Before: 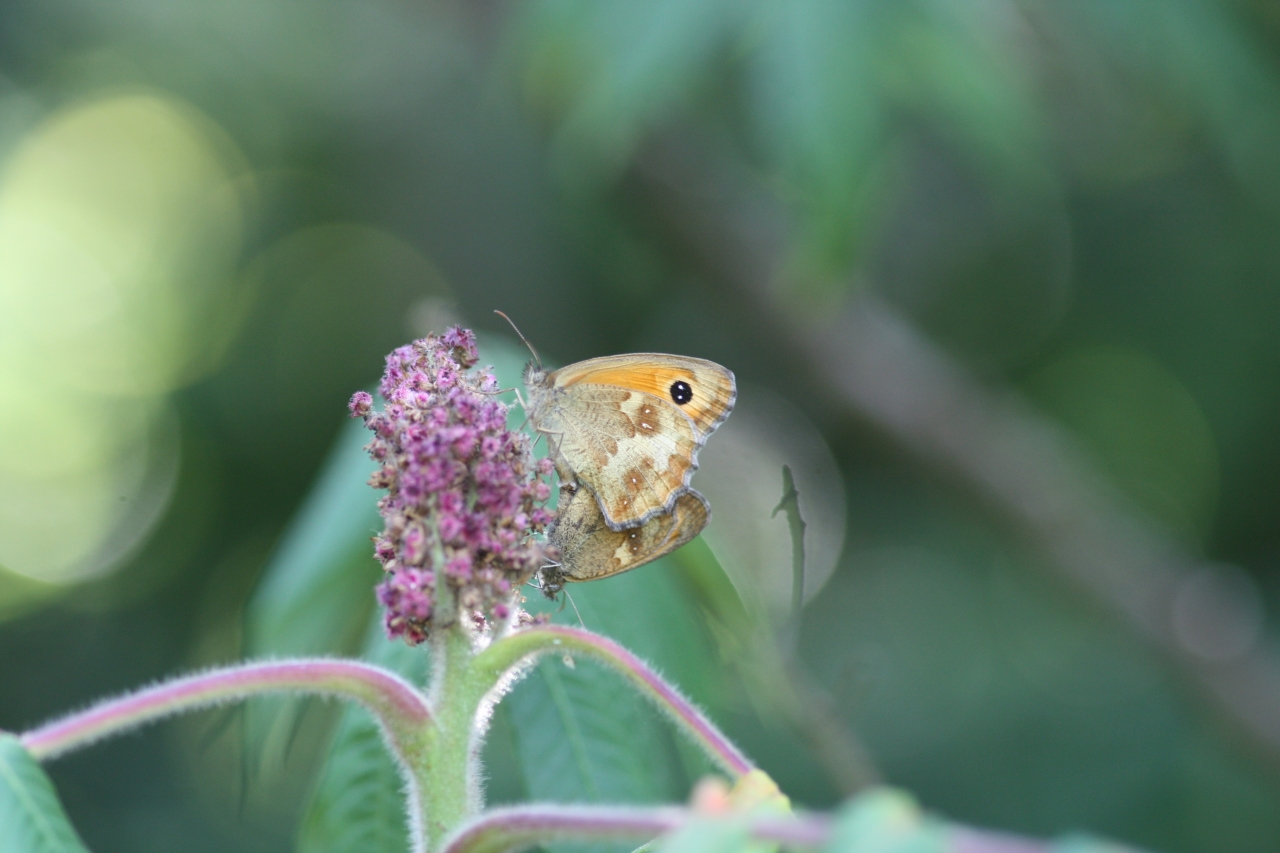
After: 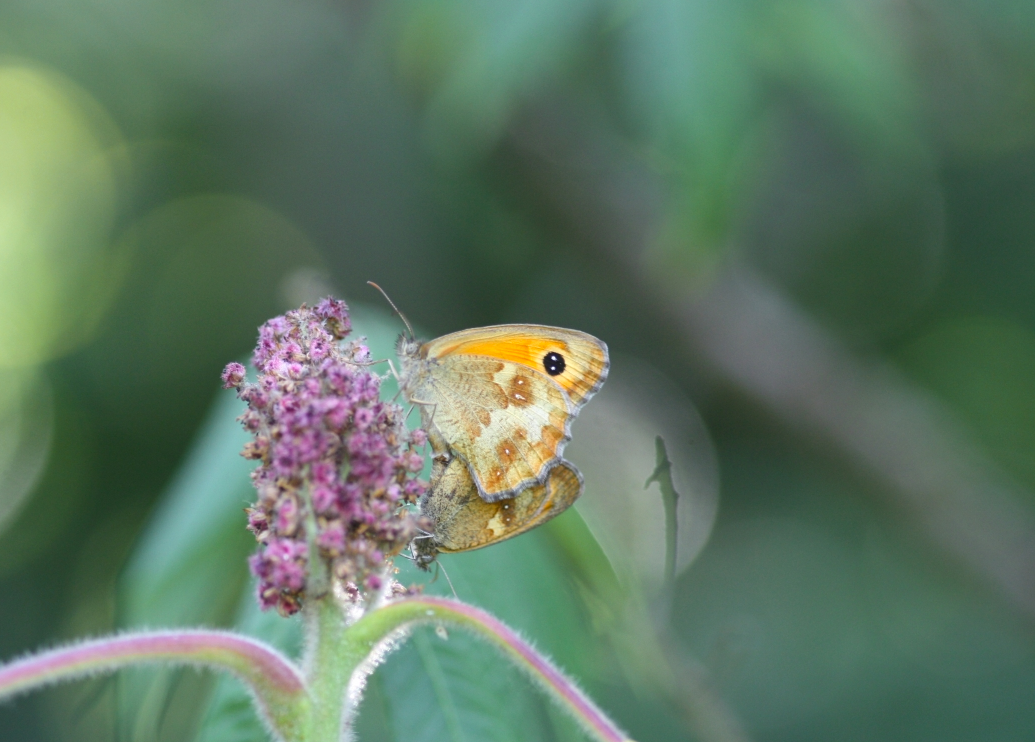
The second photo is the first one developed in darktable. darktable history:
color zones: curves: ch0 [(0.224, 0.526) (0.75, 0.5)]; ch1 [(0.055, 0.526) (0.224, 0.761) (0.377, 0.526) (0.75, 0.5)]
crop: left 9.929%, top 3.475%, right 9.188%, bottom 9.529%
